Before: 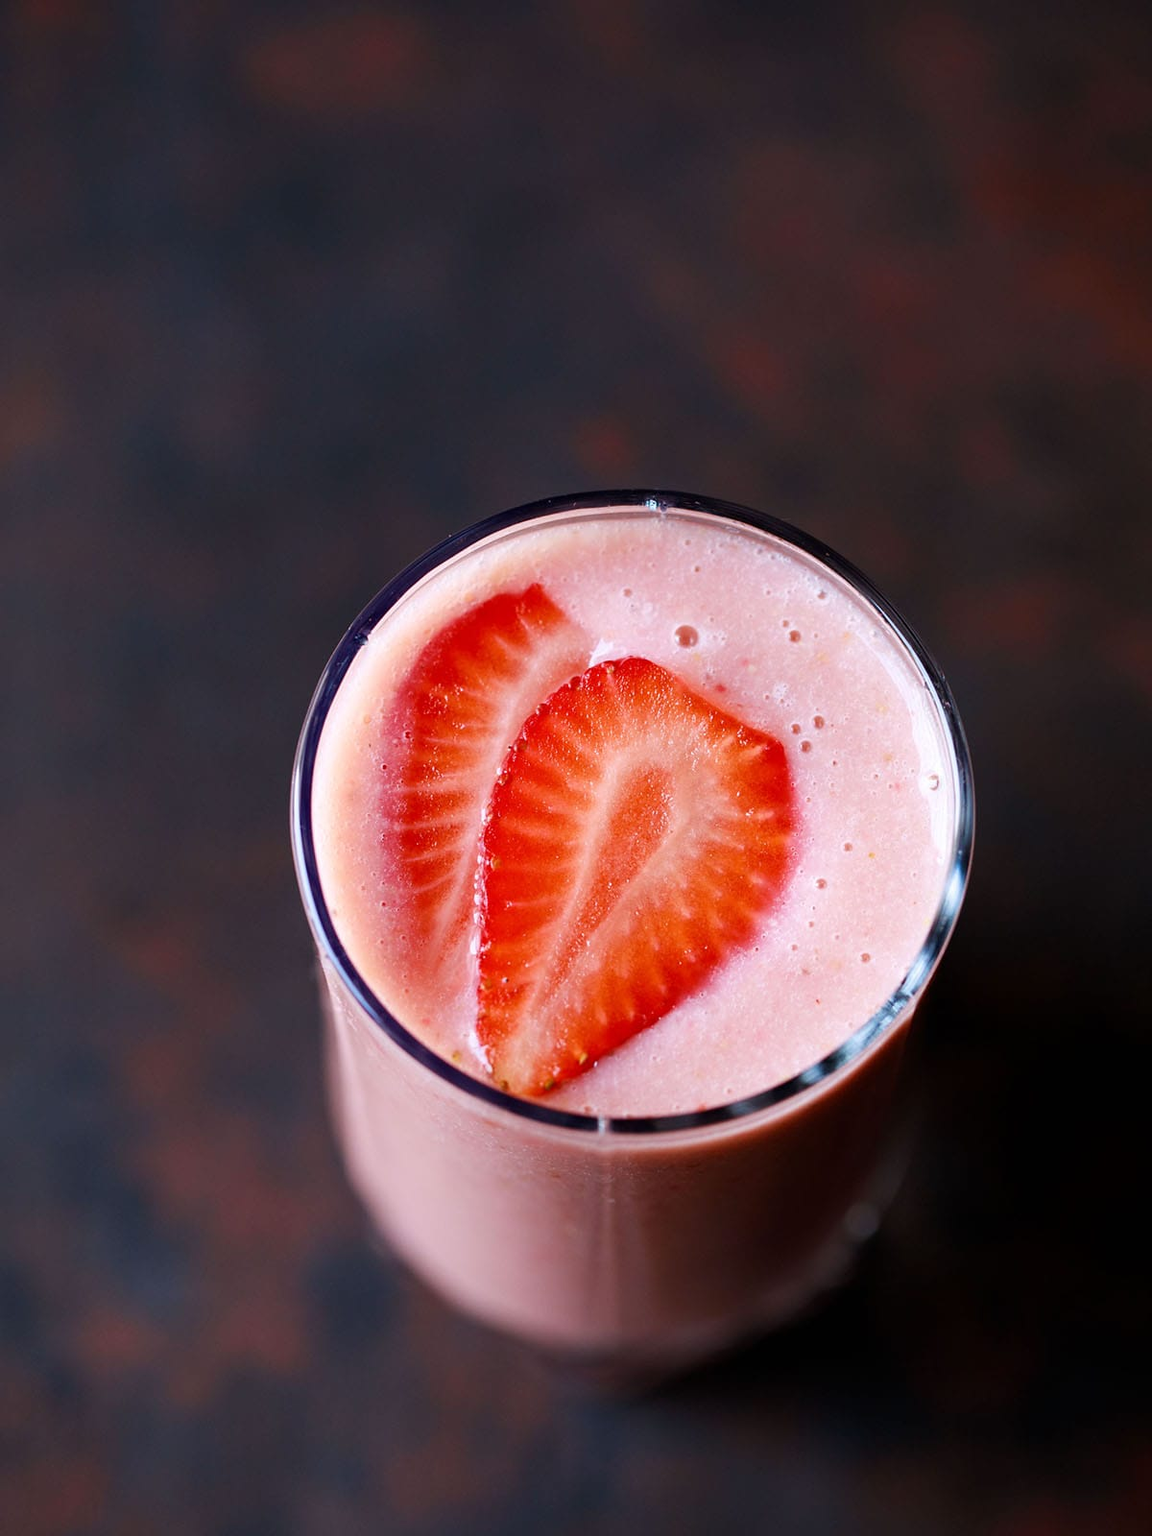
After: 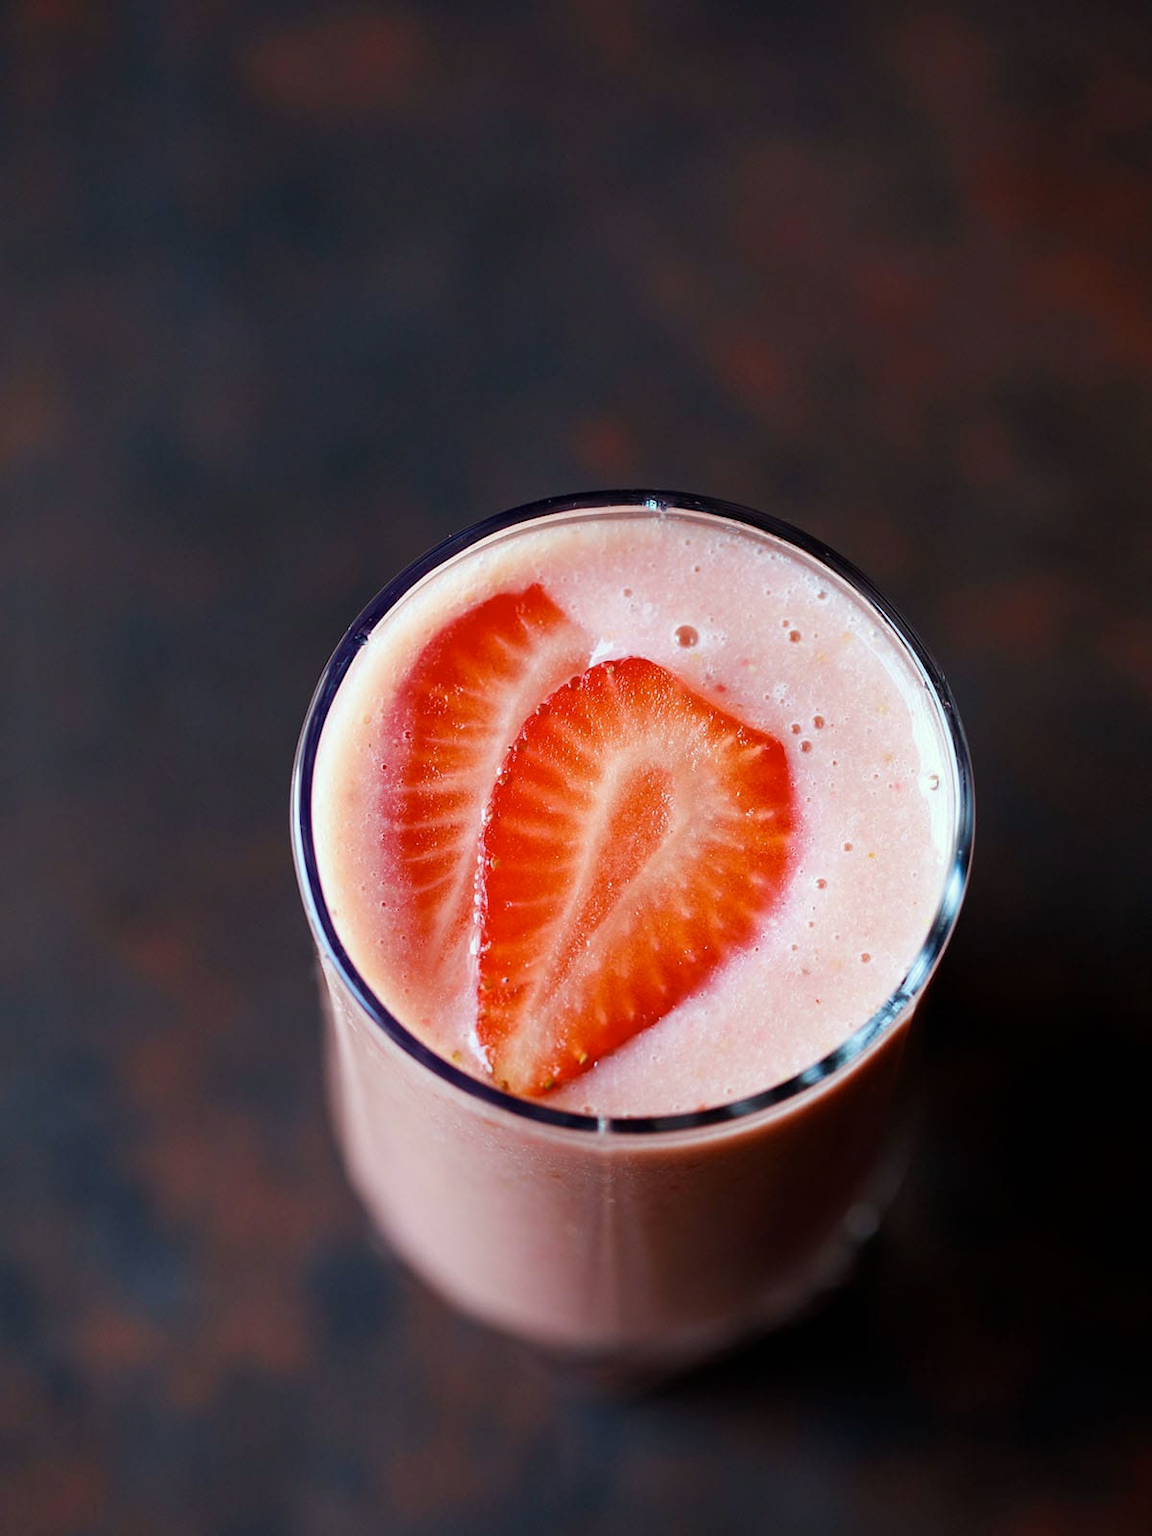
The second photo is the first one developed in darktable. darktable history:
color correction: highlights a* -8, highlights b* 3.1
